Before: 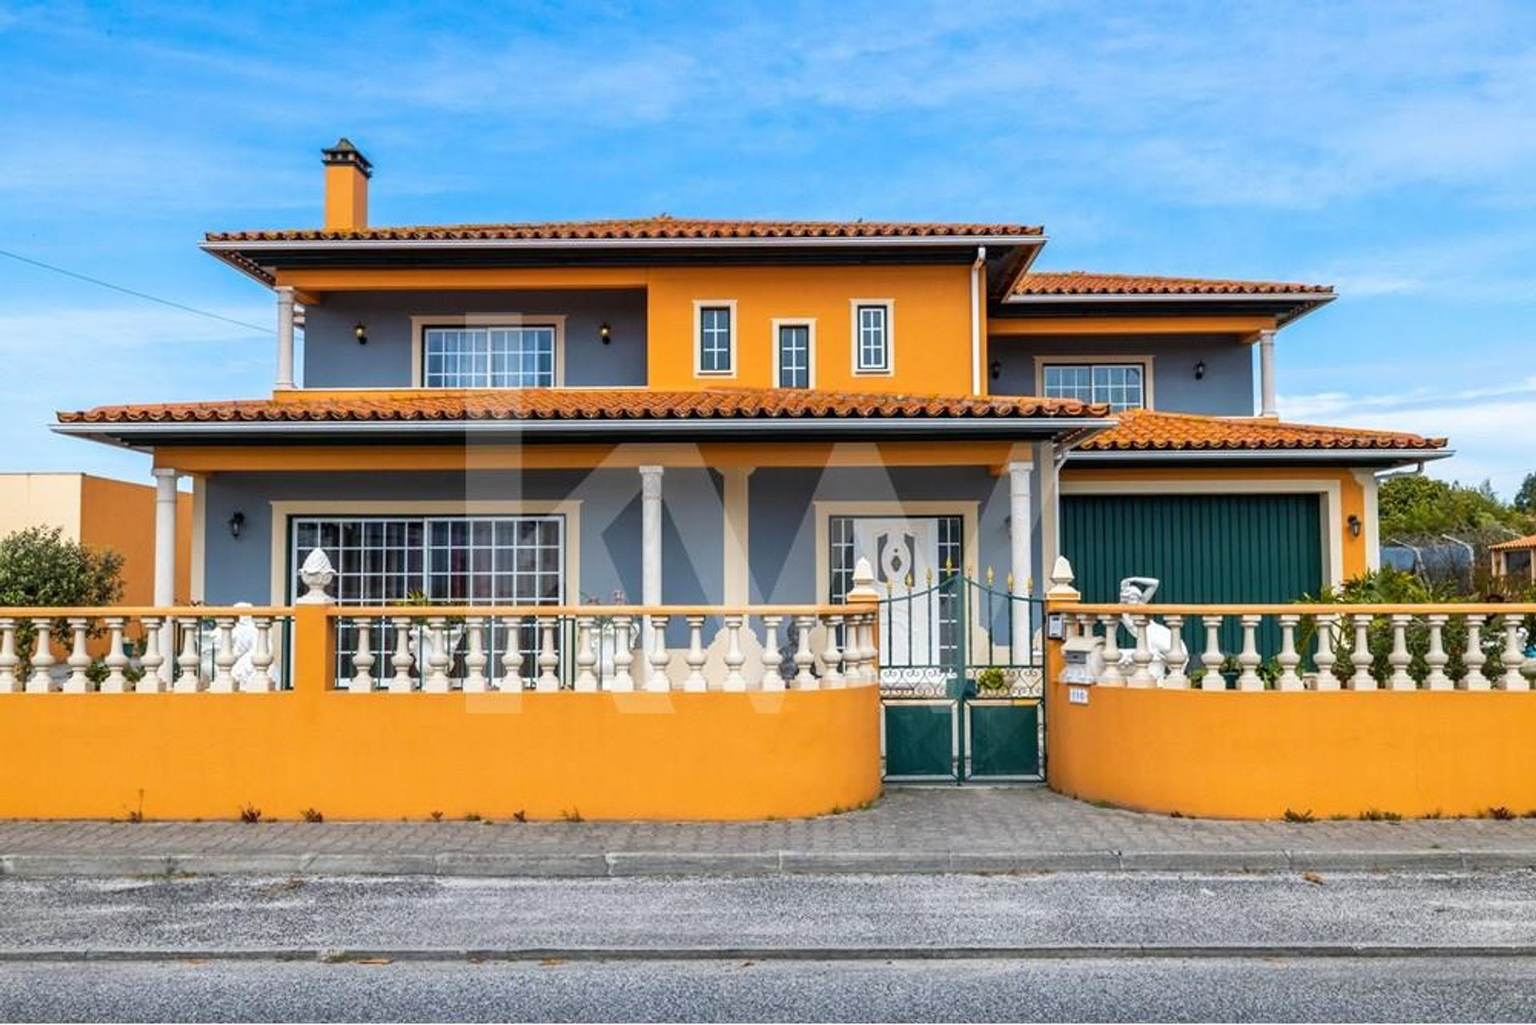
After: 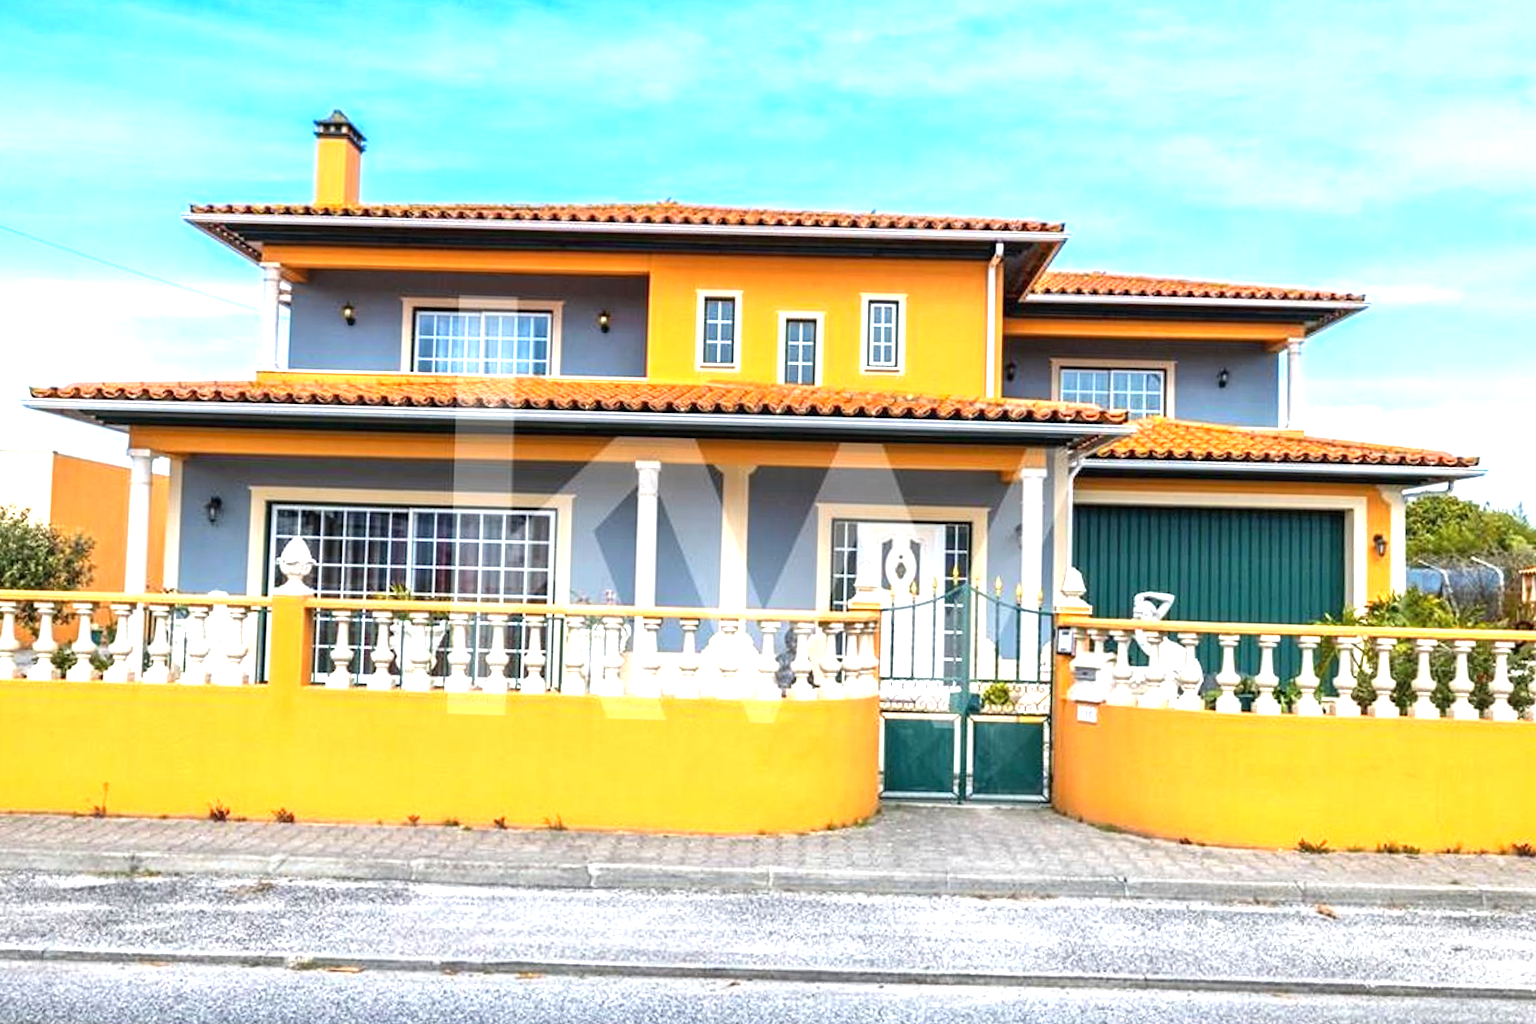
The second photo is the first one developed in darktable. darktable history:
crop and rotate: angle -1.69°
exposure: black level correction 0, exposure 1.2 EV, compensate exposure bias true, compensate highlight preservation false
rgb curve: mode RGB, independent channels
